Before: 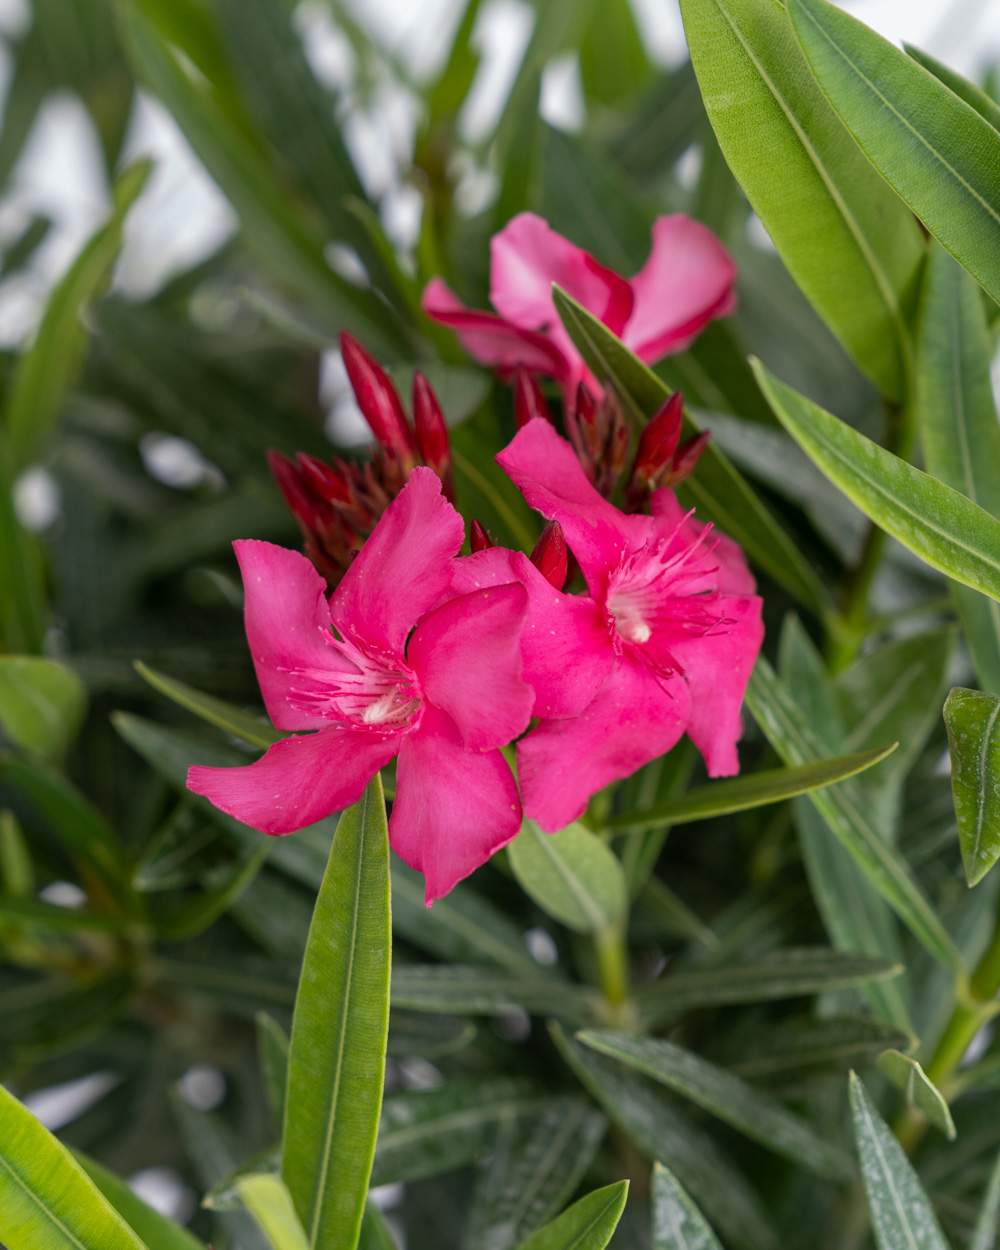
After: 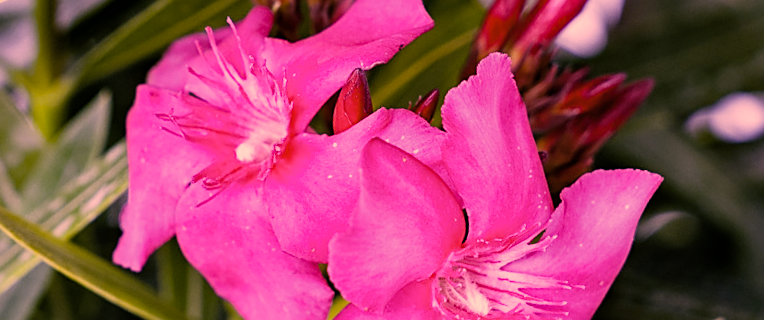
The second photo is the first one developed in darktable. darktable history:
color correction: highlights a* 40, highlights b* 40, saturation 0.69
haze removal: adaptive false
crop and rotate: angle 16.12°, top 30.835%, bottom 35.653%
white balance: red 0.98, blue 1.61
exposure: exposure 0.74 EV, compensate highlight preservation false
sharpen: on, module defaults
sigmoid: contrast 1.54, target black 0
